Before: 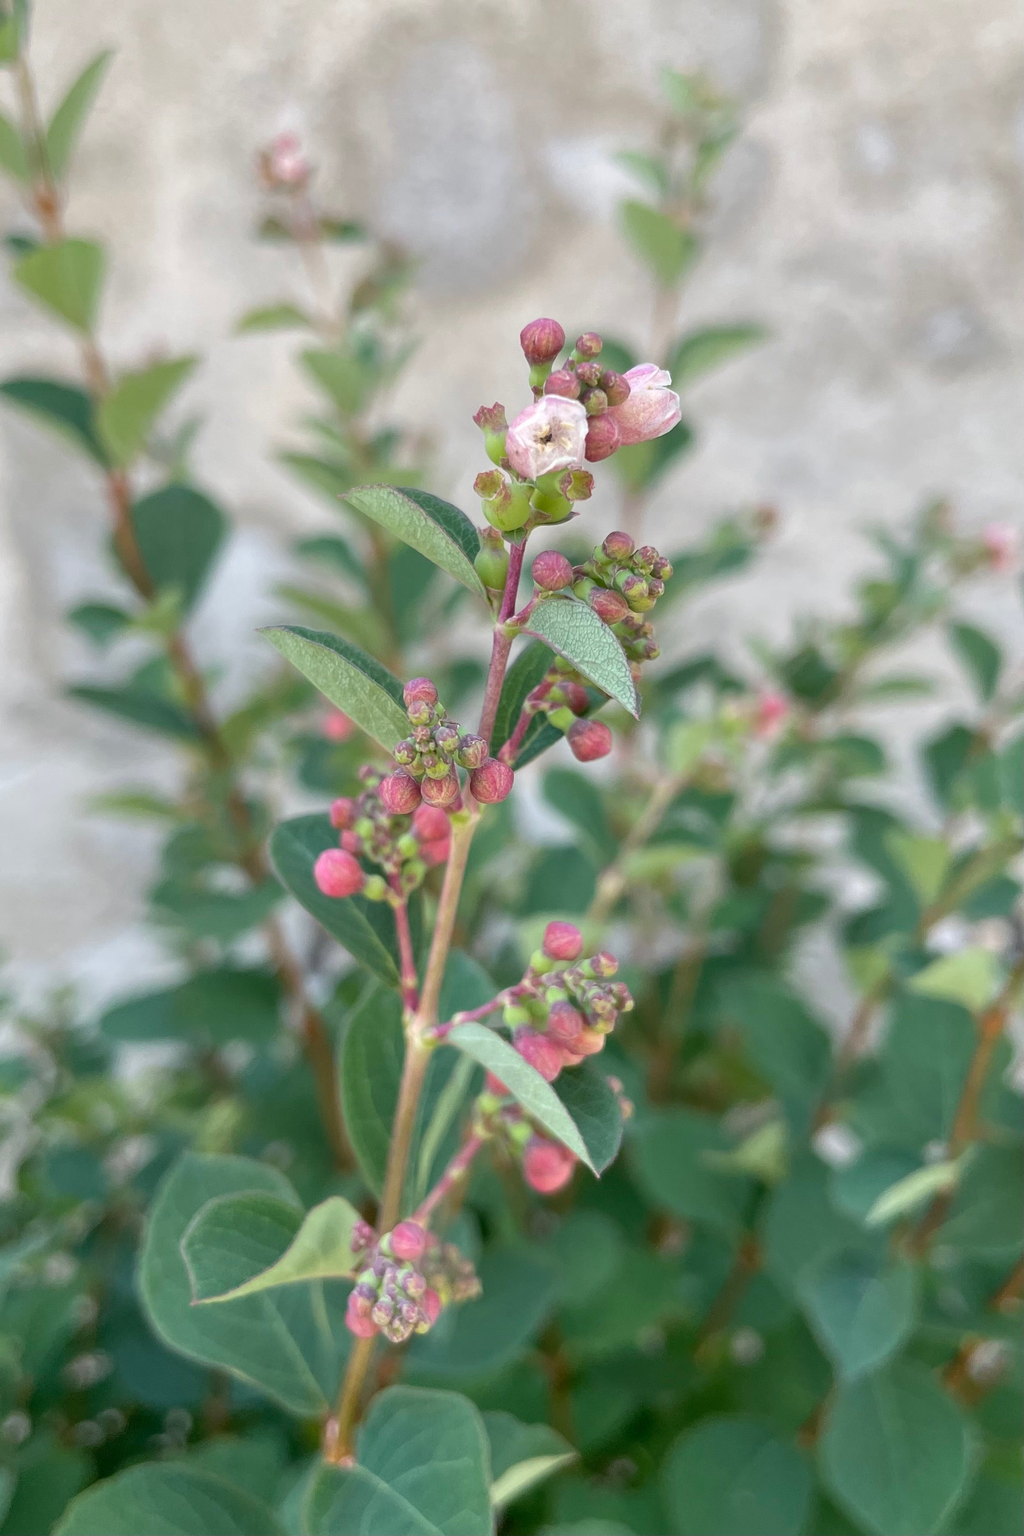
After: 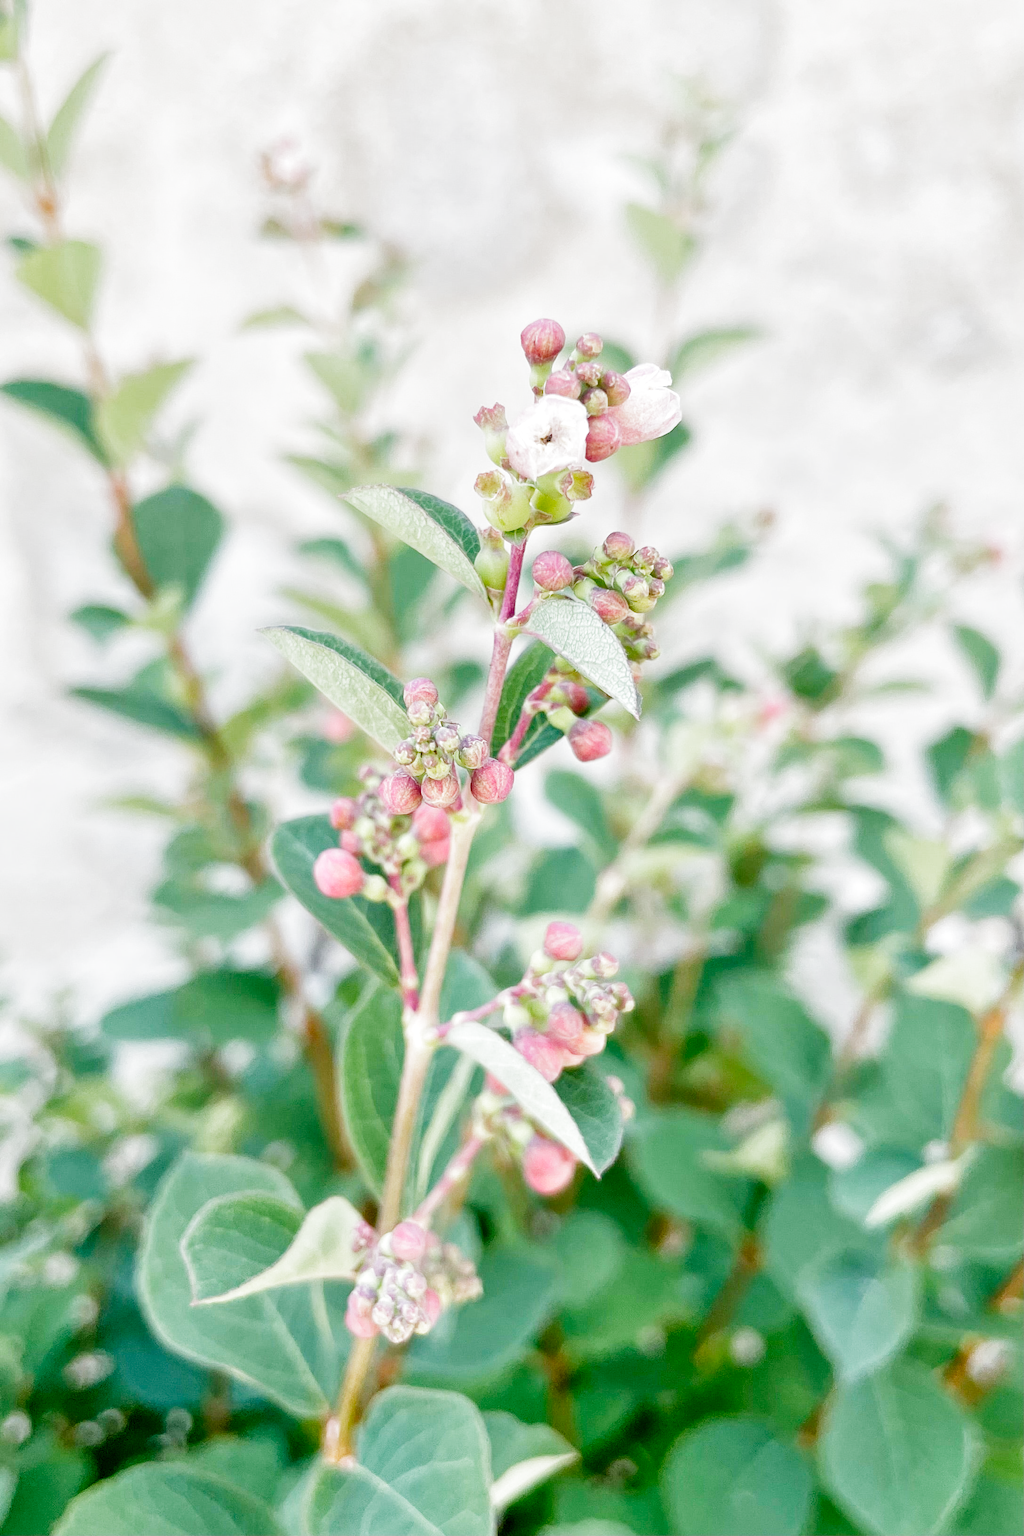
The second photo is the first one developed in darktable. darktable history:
exposure: exposure 1.248 EV, compensate highlight preservation false
local contrast: mode bilateral grid, contrast 20, coarseness 49, detail 120%, midtone range 0.2
filmic rgb: black relative exposure -5.03 EV, white relative exposure 3.96 EV, hardness 2.88, contrast 1.301, preserve chrominance no, color science v4 (2020), type of noise poissonian
